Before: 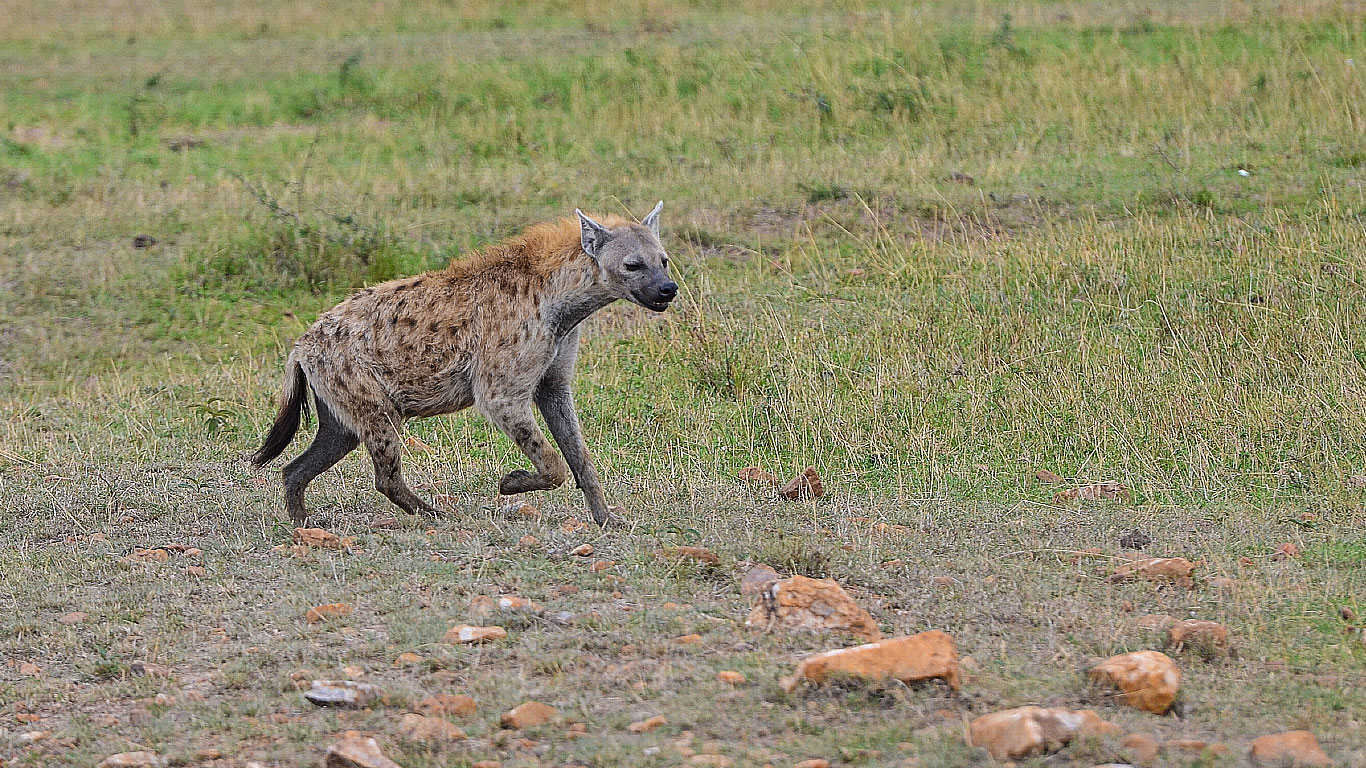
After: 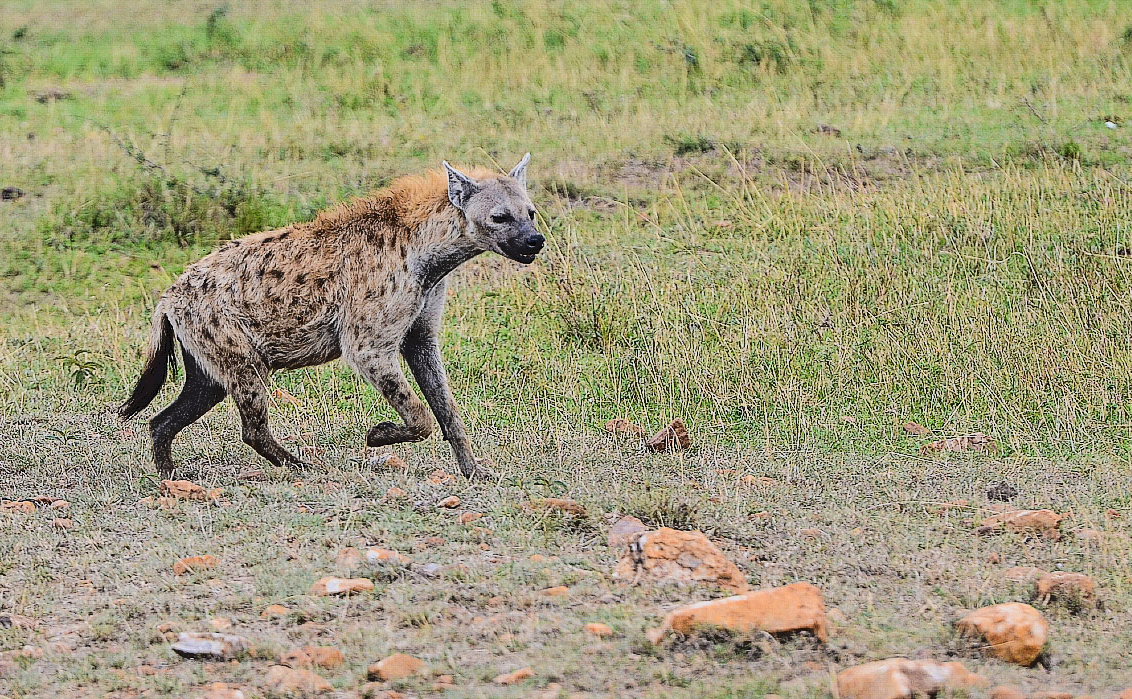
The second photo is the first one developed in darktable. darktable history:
filmic rgb: middle gray luminance 18.35%, black relative exposure -11.18 EV, white relative exposure 3.75 EV, target black luminance 0%, hardness 5.81, latitude 57.98%, contrast 0.963, shadows ↔ highlights balance 49.69%
crop: left 9.783%, top 6.321%, right 7.343%, bottom 2.569%
tone curve: curves: ch0 [(0, 0) (0.003, 0.075) (0.011, 0.079) (0.025, 0.079) (0.044, 0.082) (0.069, 0.085) (0.1, 0.089) (0.136, 0.096) (0.177, 0.105) (0.224, 0.14) (0.277, 0.202) (0.335, 0.304) (0.399, 0.417) (0.468, 0.521) (0.543, 0.636) (0.623, 0.726) (0.709, 0.801) (0.801, 0.878) (0.898, 0.927) (1, 1)], color space Lab, linked channels, preserve colors none
